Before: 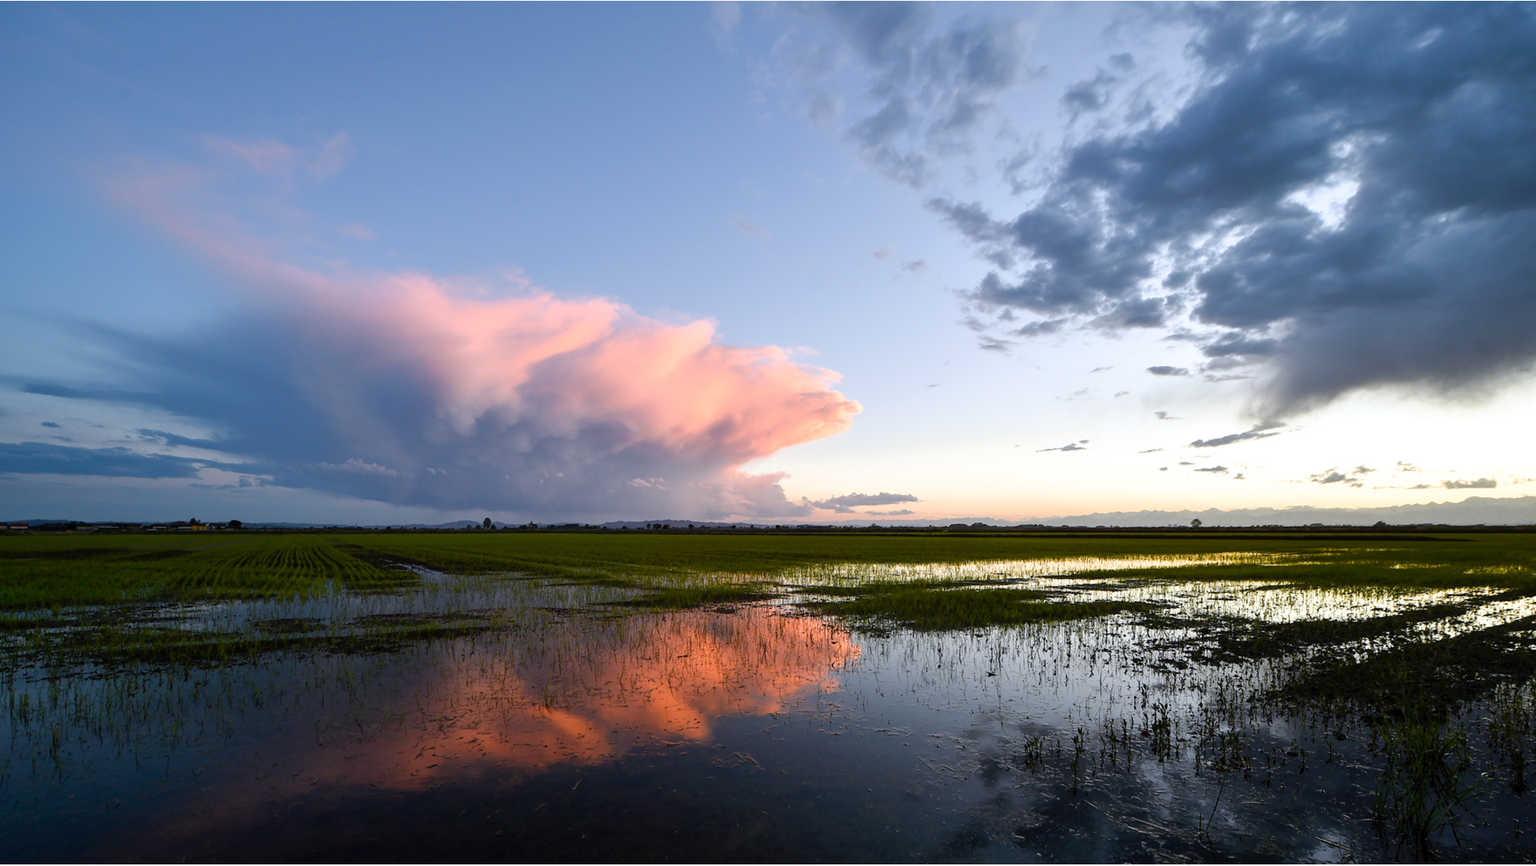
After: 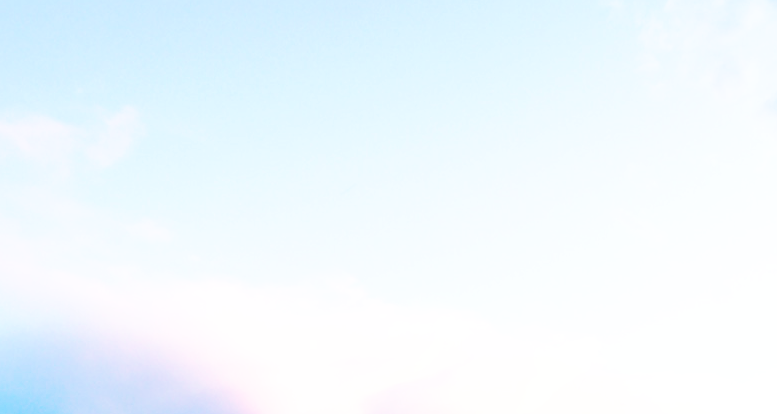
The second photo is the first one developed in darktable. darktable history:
crop: left 15.541%, top 5.454%, right 43.985%, bottom 56.286%
base curve: curves: ch0 [(0, 0) (0.007, 0.004) (0.027, 0.03) (0.046, 0.07) (0.207, 0.54) (0.442, 0.872) (0.673, 0.972) (1, 1)], preserve colors none
exposure: black level correction 0, exposure 0.703 EV, compensate highlight preservation false
tone curve: curves: ch0 [(0, 0) (0.003, 0.02) (0.011, 0.023) (0.025, 0.028) (0.044, 0.045) (0.069, 0.063) (0.1, 0.09) (0.136, 0.122) (0.177, 0.166) (0.224, 0.223) (0.277, 0.297) (0.335, 0.384) (0.399, 0.461) (0.468, 0.549) (0.543, 0.632) (0.623, 0.705) (0.709, 0.772) (0.801, 0.844) (0.898, 0.91) (1, 1)], preserve colors none
color balance rgb: shadows lift › luminance -10.111%, shadows lift › chroma 0.938%, shadows lift › hue 115.11°, perceptual saturation grading › global saturation 20%, perceptual saturation grading › highlights -25.735%, perceptual saturation grading › shadows 49.881%, global vibrance 20%
